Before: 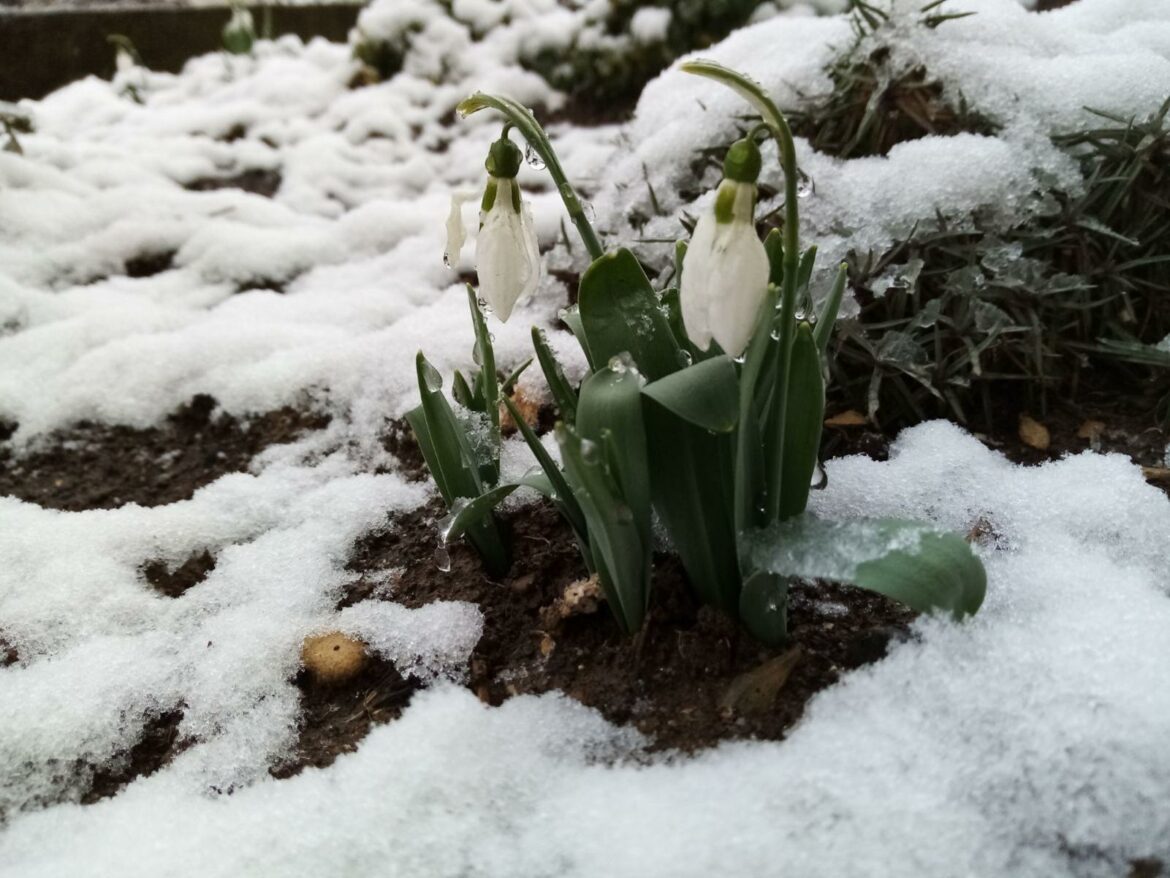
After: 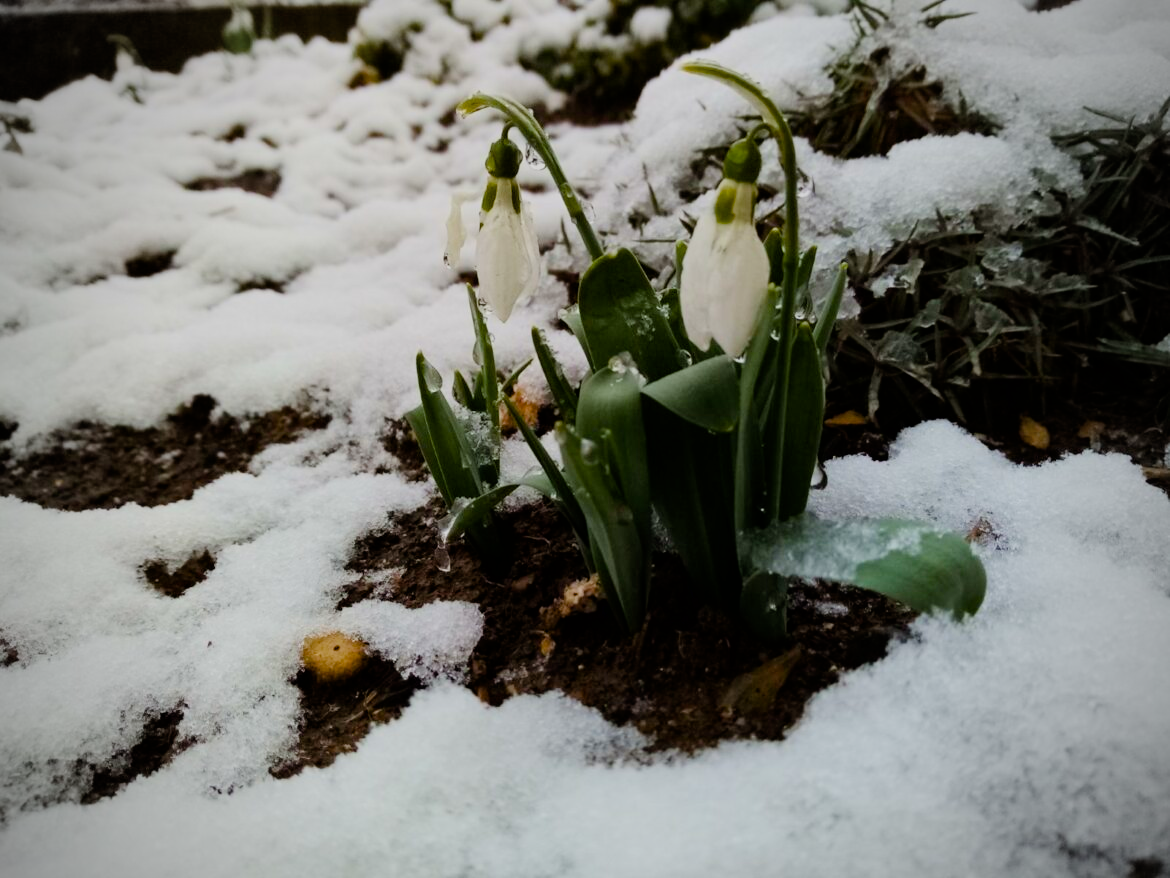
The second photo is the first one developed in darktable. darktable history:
vignetting: fall-off start 73.22%, saturation -0.656, unbound false
color balance rgb: shadows lift › chroma 1.002%, shadows lift › hue 30.58°, linear chroma grading › global chroma 9.709%, perceptual saturation grading › global saturation 20%, perceptual saturation grading › highlights -24.799%, perceptual saturation grading › shadows 49.715%, global vibrance 14.542%
filmic rgb: black relative exposure -7.65 EV, white relative exposure 4.56 EV, hardness 3.61, contrast 1.053, color science v6 (2022)
